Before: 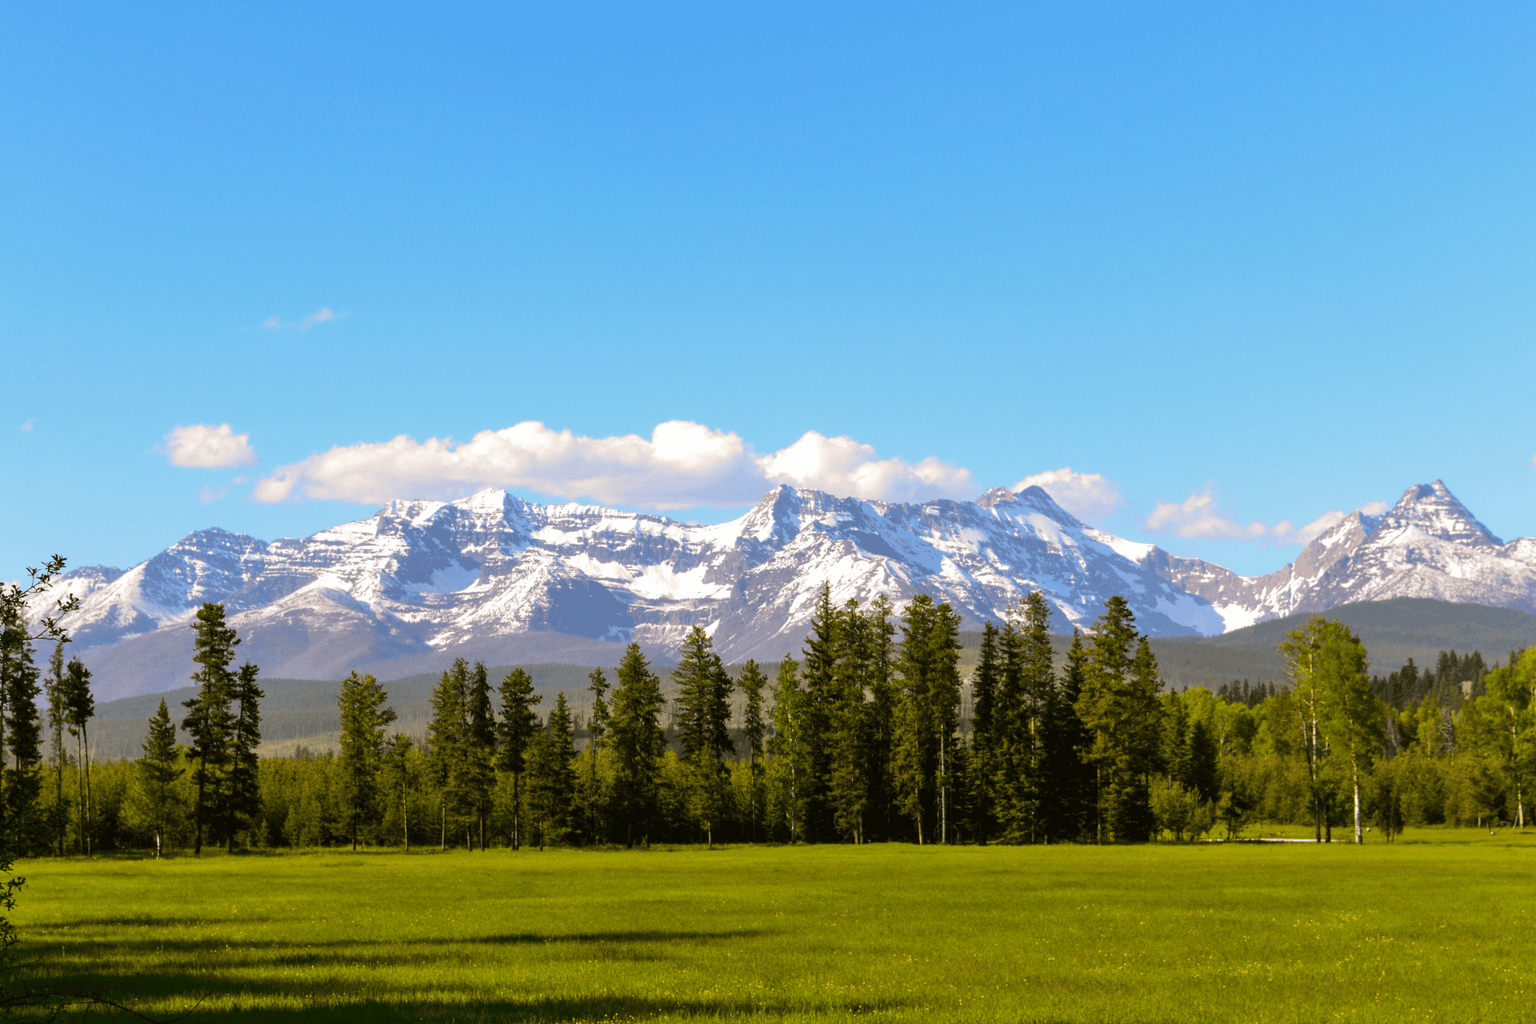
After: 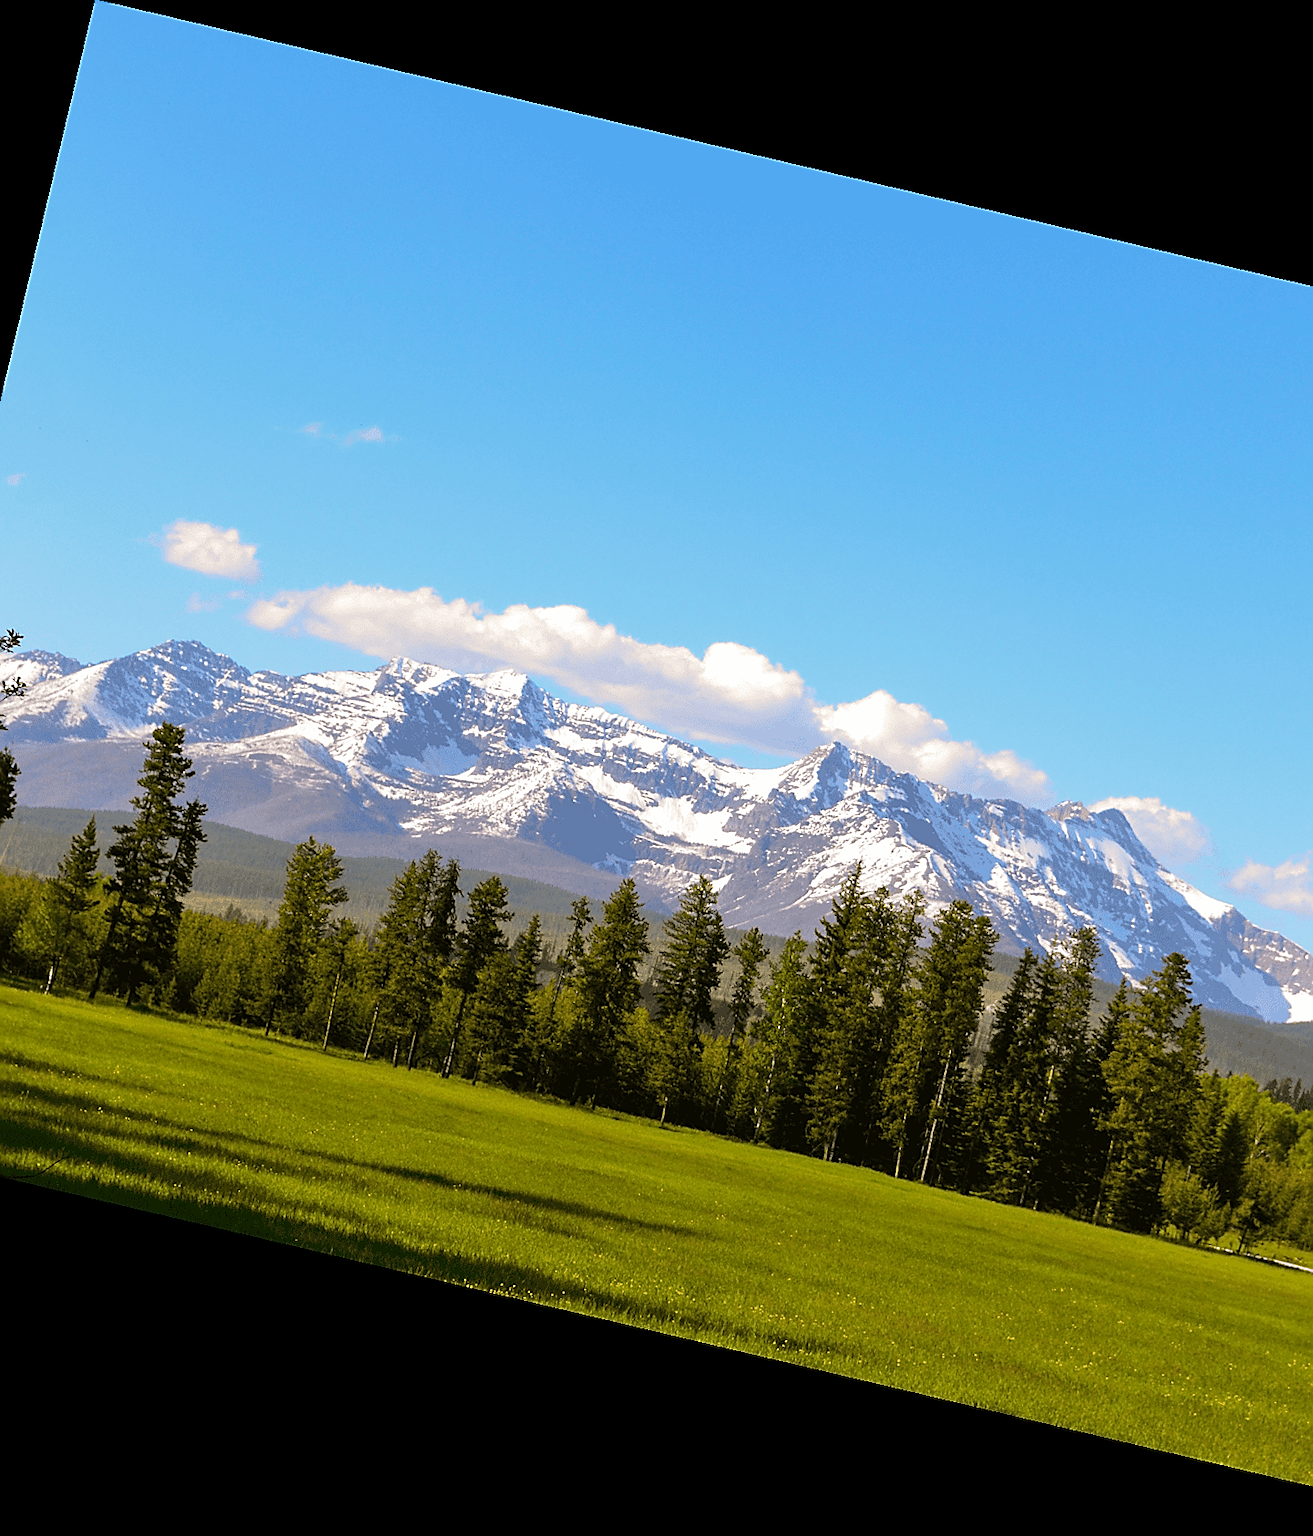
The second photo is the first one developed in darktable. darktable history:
sharpen: radius 1.4, amount 1.25, threshold 0.7
crop and rotate: left 8.786%, right 24.548%
rotate and perspective: rotation 13.27°, automatic cropping off
